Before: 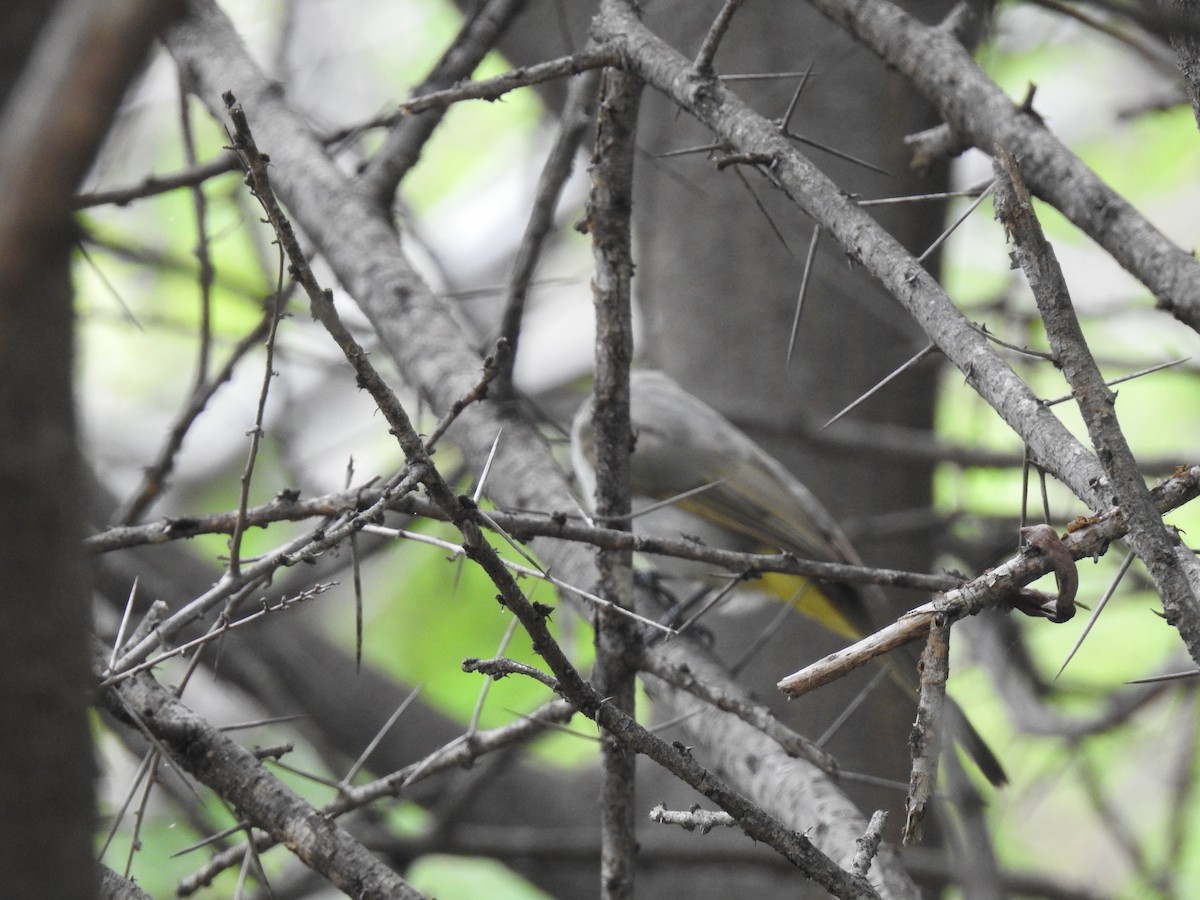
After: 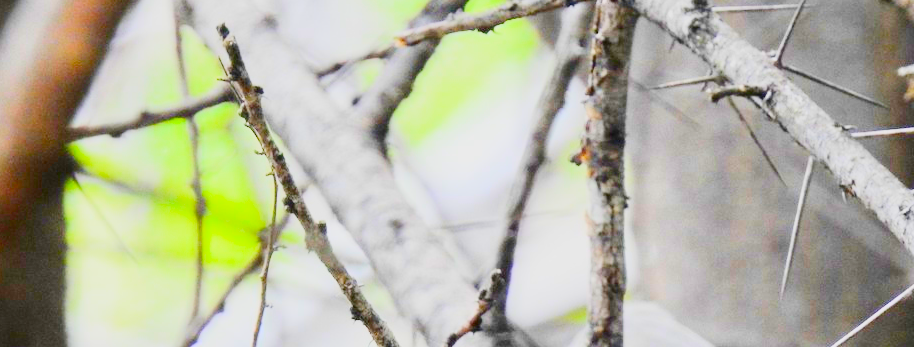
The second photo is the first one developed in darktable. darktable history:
crop: left 0.561%, top 7.63%, right 23.27%, bottom 53.721%
filmic rgb: middle gray luminance 3.62%, black relative exposure -5.96 EV, white relative exposure 6.31 EV, threshold 5.95 EV, dynamic range scaling 22.35%, target black luminance 0%, hardness 2.34, latitude 45.61%, contrast 0.784, highlights saturation mix 99.14%, shadows ↔ highlights balance 0.12%, preserve chrominance no, color science v4 (2020), enable highlight reconstruction true
color balance rgb: perceptual saturation grading › global saturation 10.467%, contrast 4.394%
contrast brightness saturation: contrast 0.402, brightness 0.109, saturation 0.215
tone equalizer: -7 EV 0.157 EV, -6 EV 0.612 EV, -5 EV 1.17 EV, -4 EV 1.34 EV, -3 EV 1.13 EV, -2 EV 0.6 EV, -1 EV 0.151 EV, edges refinement/feathering 500, mask exposure compensation -1.57 EV, preserve details guided filter
